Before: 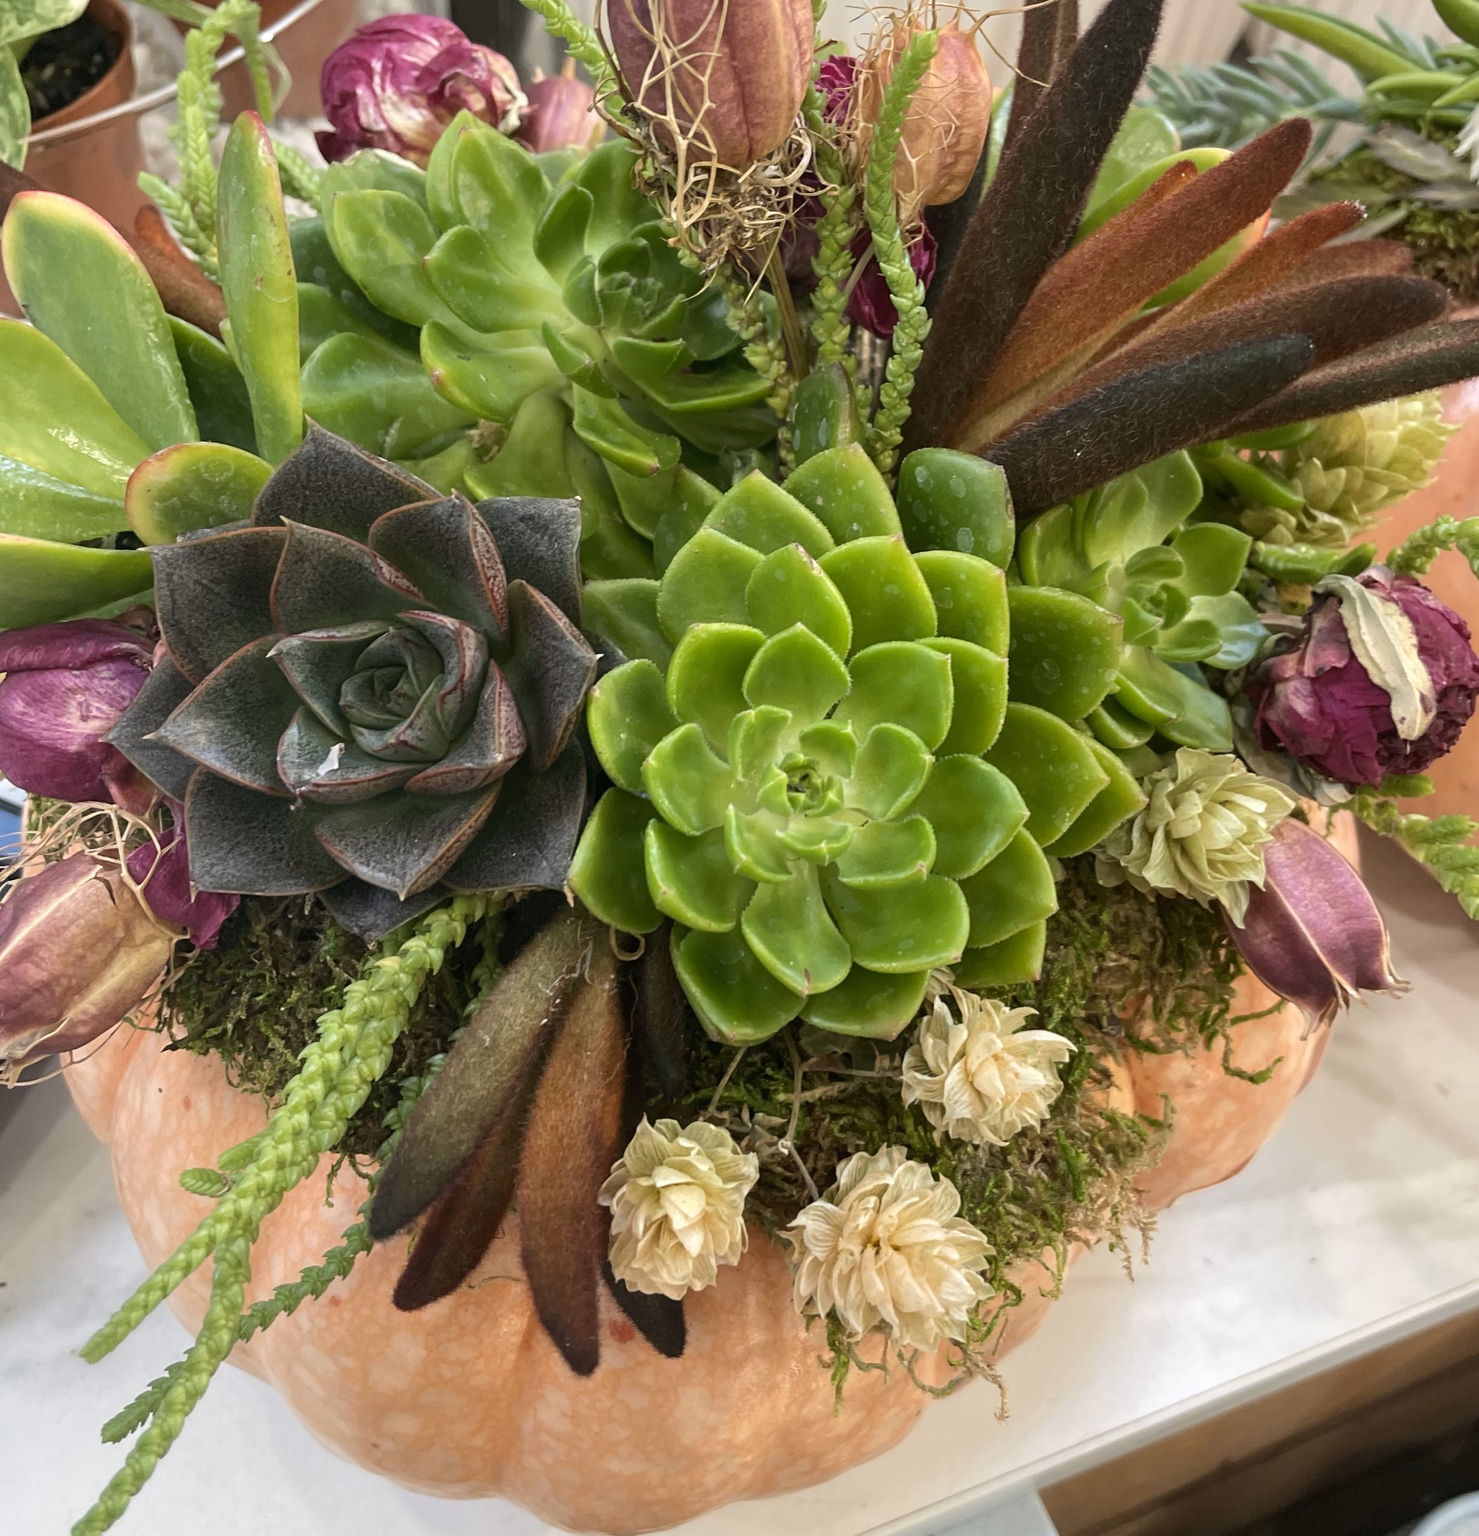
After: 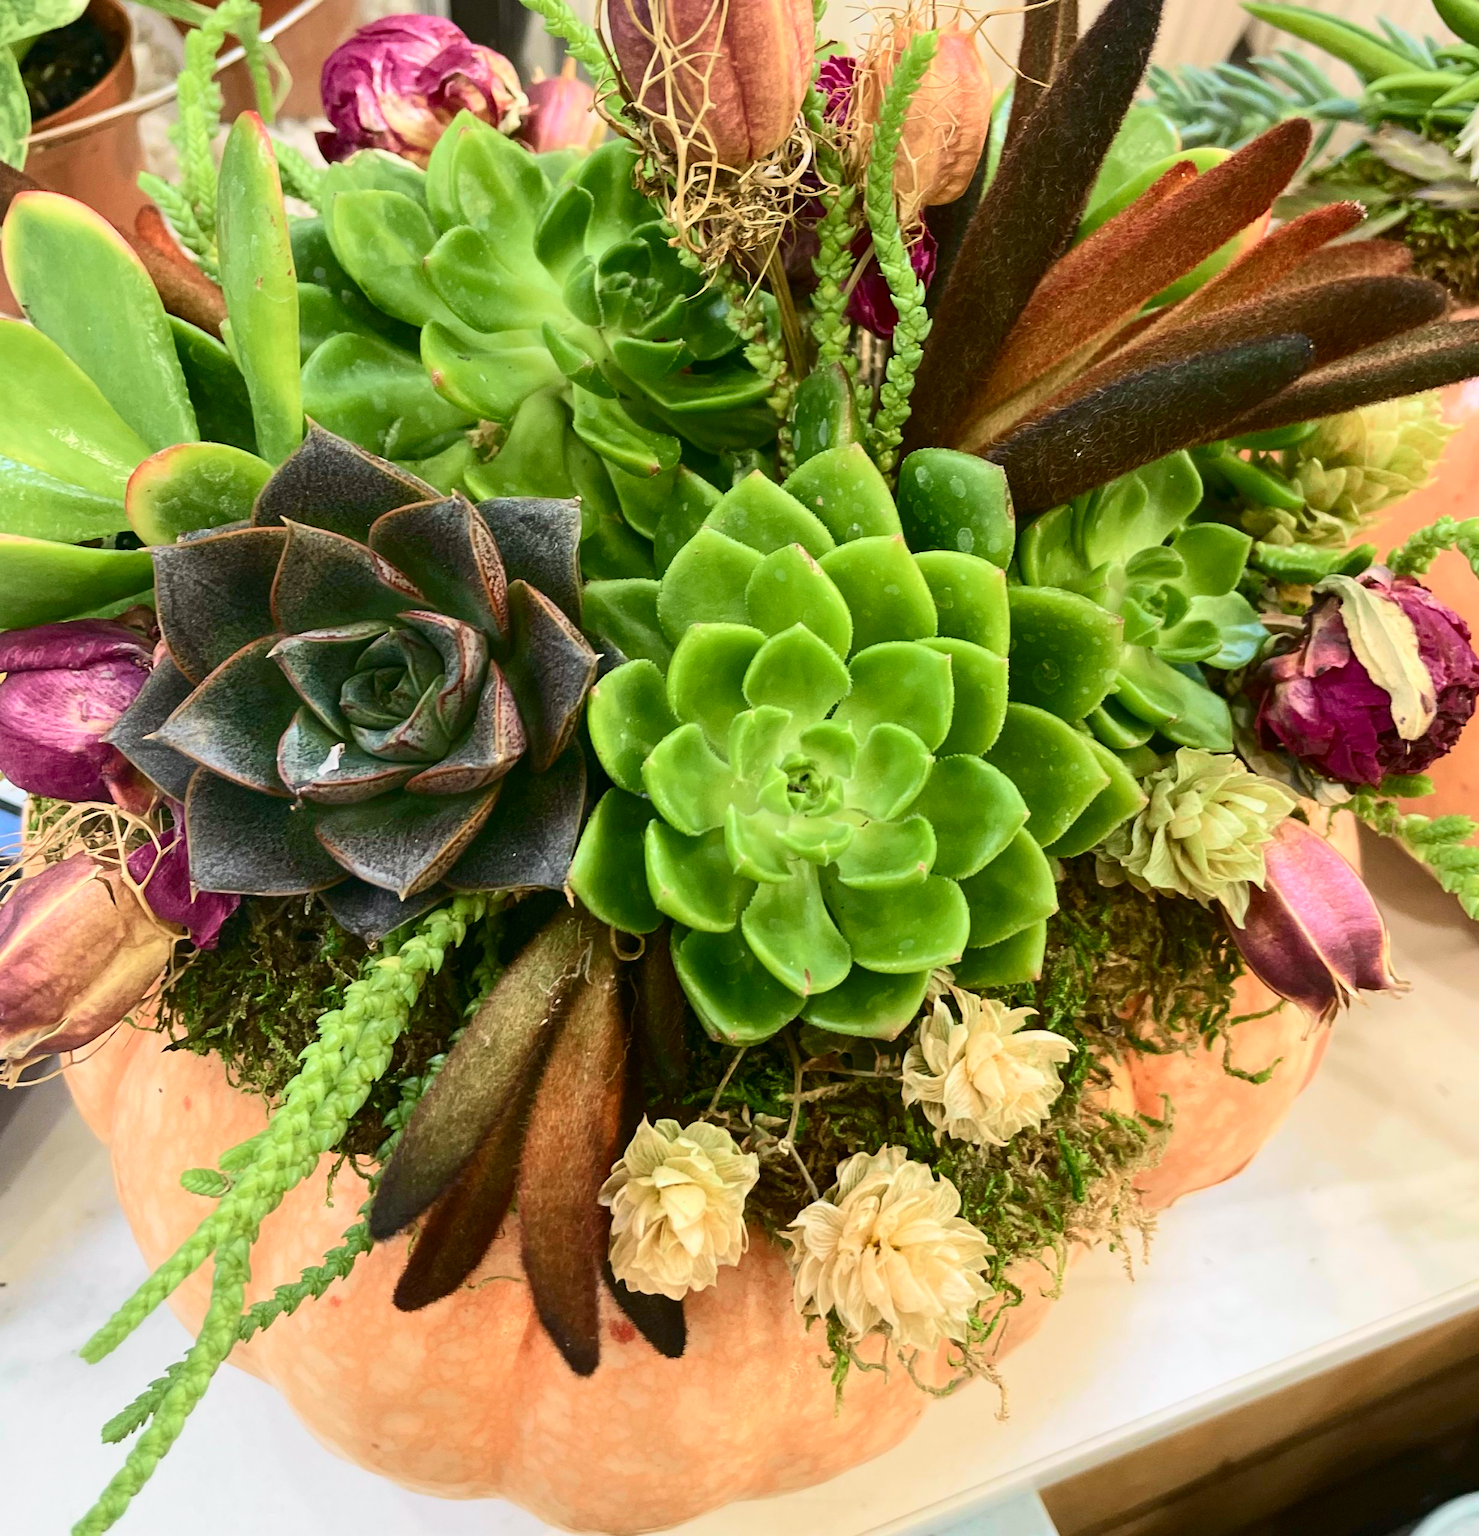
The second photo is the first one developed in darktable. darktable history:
tone curve: curves: ch0 [(0, 0.003) (0.044, 0.032) (0.12, 0.089) (0.197, 0.168) (0.281, 0.273) (0.468, 0.548) (0.588, 0.71) (0.701, 0.815) (0.86, 0.922) (1, 0.982)]; ch1 [(0, 0) (0.247, 0.215) (0.433, 0.382) (0.466, 0.426) (0.493, 0.481) (0.501, 0.5) (0.517, 0.524) (0.557, 0.582) (0.598, 0.651) (0.671, 0.735) (0.796, 0.85) (1, 1)]; ch2 [(0, 0) (0.249, 0.216) (0.357, 0.317) (0.448, 0.432) (0.478, 0.492) (0.498, 0.499) (0.517, 0.53) (0.537, 0.57) (0.569, 0.623) (0.61, 0.663) (0.706, 0.75) (0.808, 0.809) (0.991, 0.968)], color space Lab, independent channels, preserve colors none
